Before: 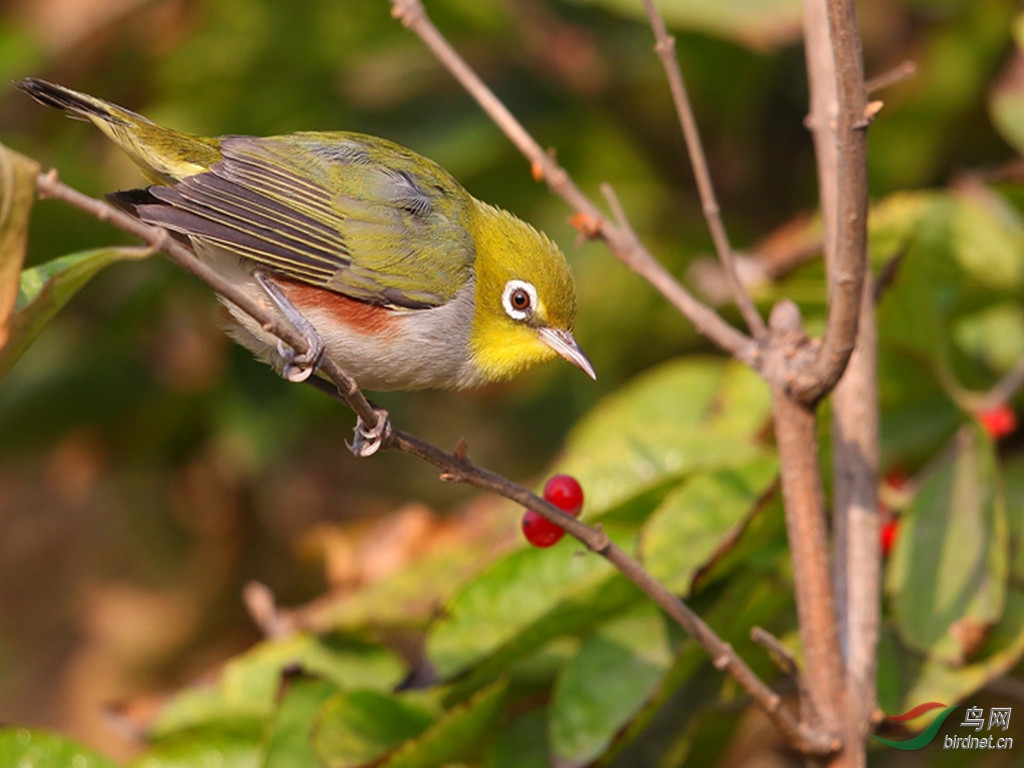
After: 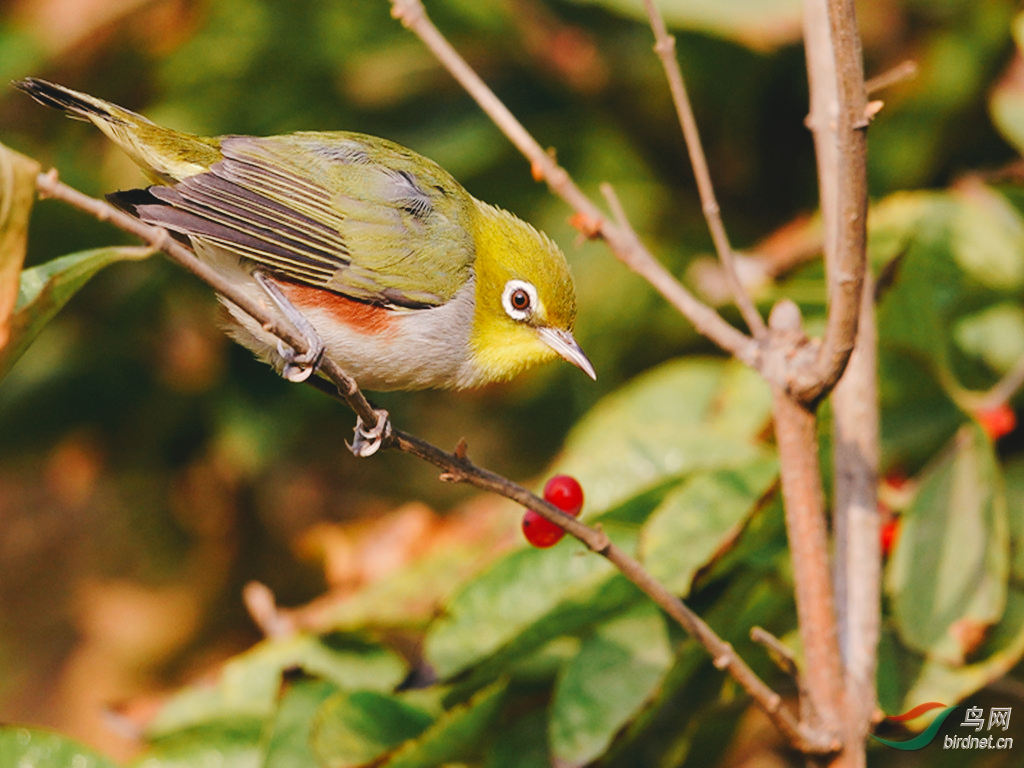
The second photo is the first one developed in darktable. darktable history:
tone curve: curves: ch0 [(0, 0) (0.003, 0.058) (0.011, 0.061) (0.025, 0.065) (0.044, 0.076) (0.069, 0.083) (0.1, 0.09) (0.136, 0.102) (0.177, 0.145) (0.224, 0.196) (0.277, 0.278) (0.335, 0.375) (0.399, 0.486) (0.468, 0.578) (0.543, 0.651) (0.623, 0.717) (0.709, 0.783) (0.801, 0.838) (0.898, 0.91) (1, 1)], preserve colors none
color look up table: target L [91.04, 88.06, 89.14, 86.89, 82.97, 73.06, 58.18, 49.12, 46.17, 27.13, 31.72, 18.75, 200.71, 83.65, 75.54, 71.93, 65.82, 53.87, 56.56, 51.3, 49.61, 49.04, 34.45, 34.59, 30.3, 15.92, 78.73, 81.48, 77.55, 70.76, 61.85, 55.97, 55.03, 52.87, 45.23, 36.79, 36.17, 26.67, 19.15, 15.36, 7.001, 4.276, 97.29, 92.22, 89.99, 61.94, 55.64, 53.5, 29.34], target a [-18.95, -12.46, -8.82, -24.02, -37.67, -27.65, -44.45, -26.58, -2.268, -17.62, -16.56, -9.479, 0, 10.65, -0.147, 37.35, 30.06, 58.45, 1.656, 68.51, 63.91, 38.21, 18.43, 34.18, 31.58, 0.211, 9.092, 30.33, 3.3, 47.97, 16.55, 19.61, 18.62, 64.44, 41.59, 14.14, 41.25, 33.07, 22.71, 2.548, 29.27, -1.287, -1.124, -24.17, -13.41, -23.1, 0.048, -10.13, -6.287], target b [39.57, 5.701, 22.18, 9.249, 26.15, 10.13, 30.45, 29.68, 38.21, 14.17, 0.275, 2.26, -0.001, 31.56, 74.7, 10.74, 39.13, 25.91, 30.78, 10.72, 49.92, 45, 10.07, 42.6, 23.45, 20.57, -4.375, -17.27, -21.96, -34.31, -49.06, -36.28, -9.192, -21.68, 2.478, -65.78, -54.87, -37.79, -9.963, -18.29, -38.6, -6.53, 0.37, -8.442, -9.006, -25.56, -16.78, -47.29, -16.11], num patches 49
